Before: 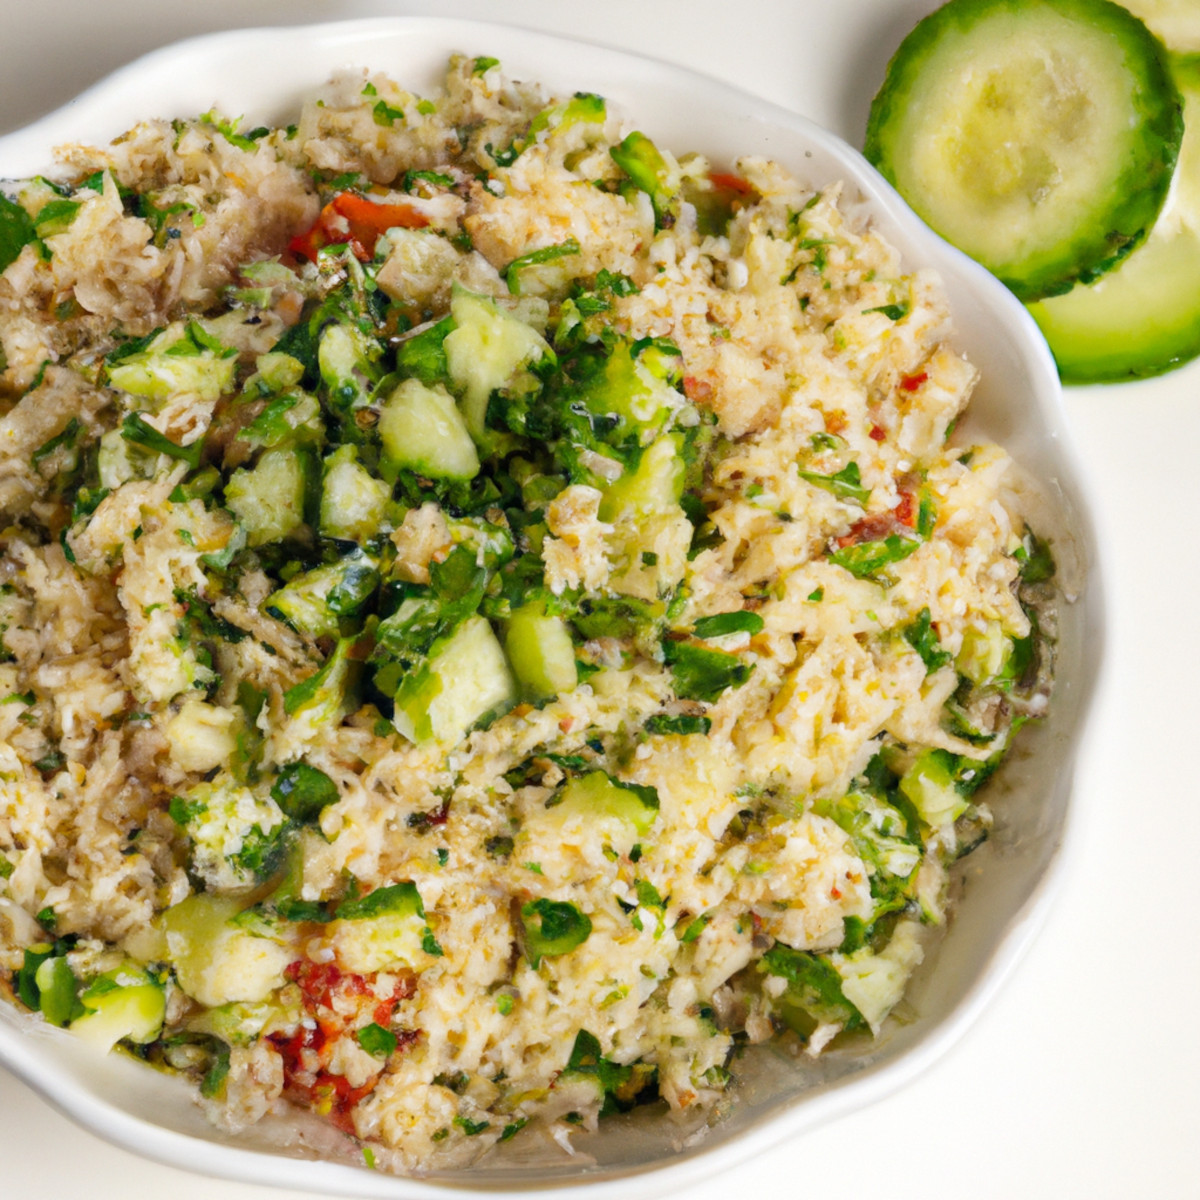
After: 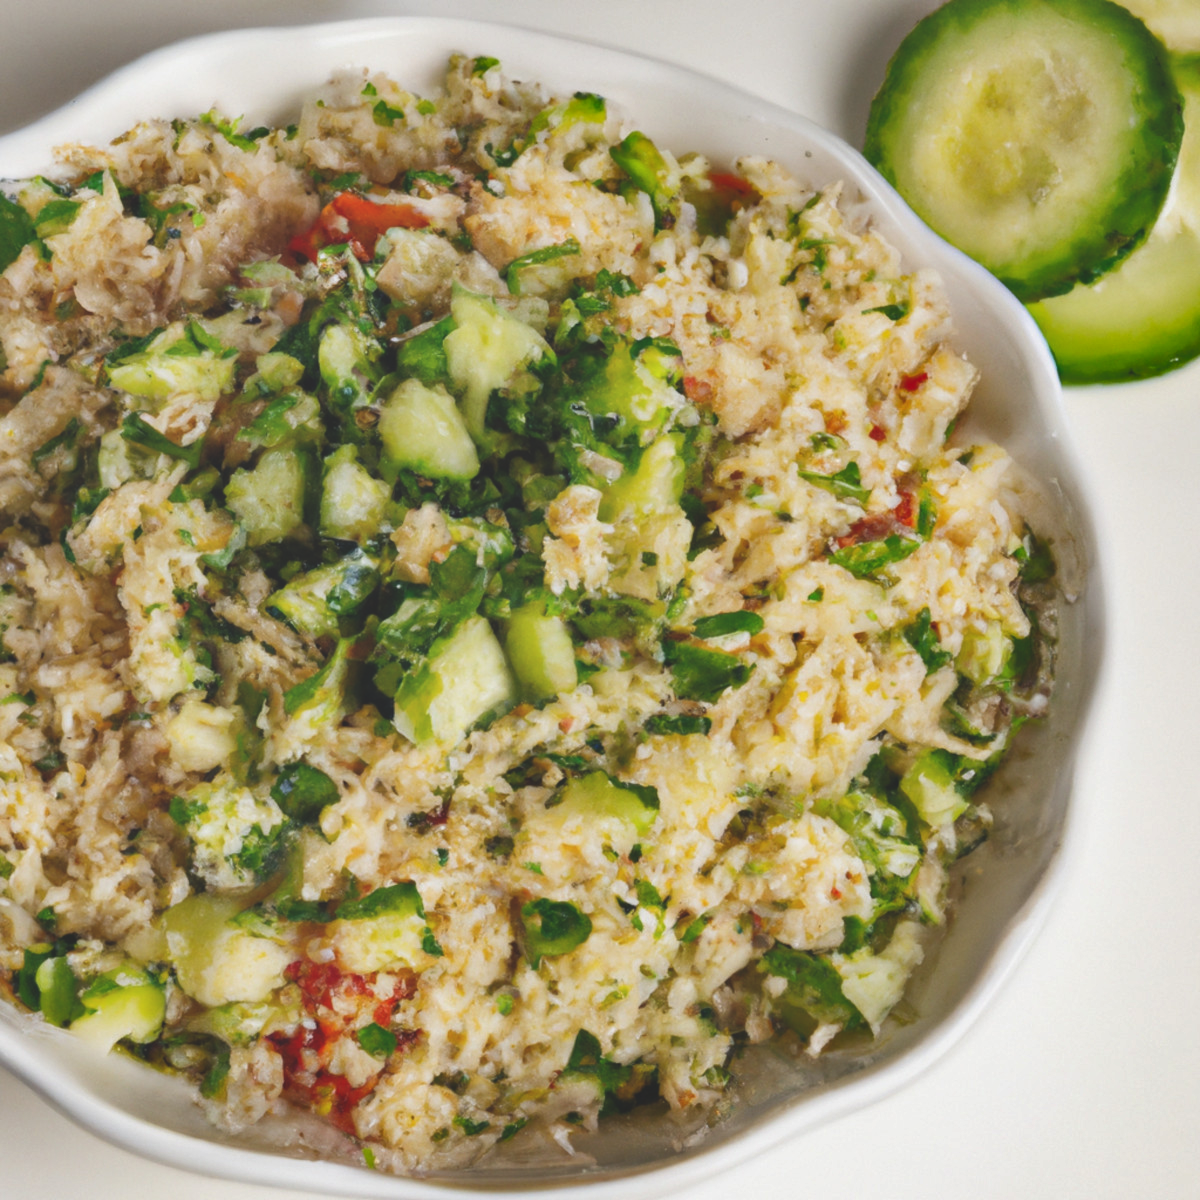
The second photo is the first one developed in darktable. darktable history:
shadows and highlights: low approximation 0.01, soften with gaussian
exposure: black level correction -0.025, exposure -0.117 EV, compensate highlight preservation false
